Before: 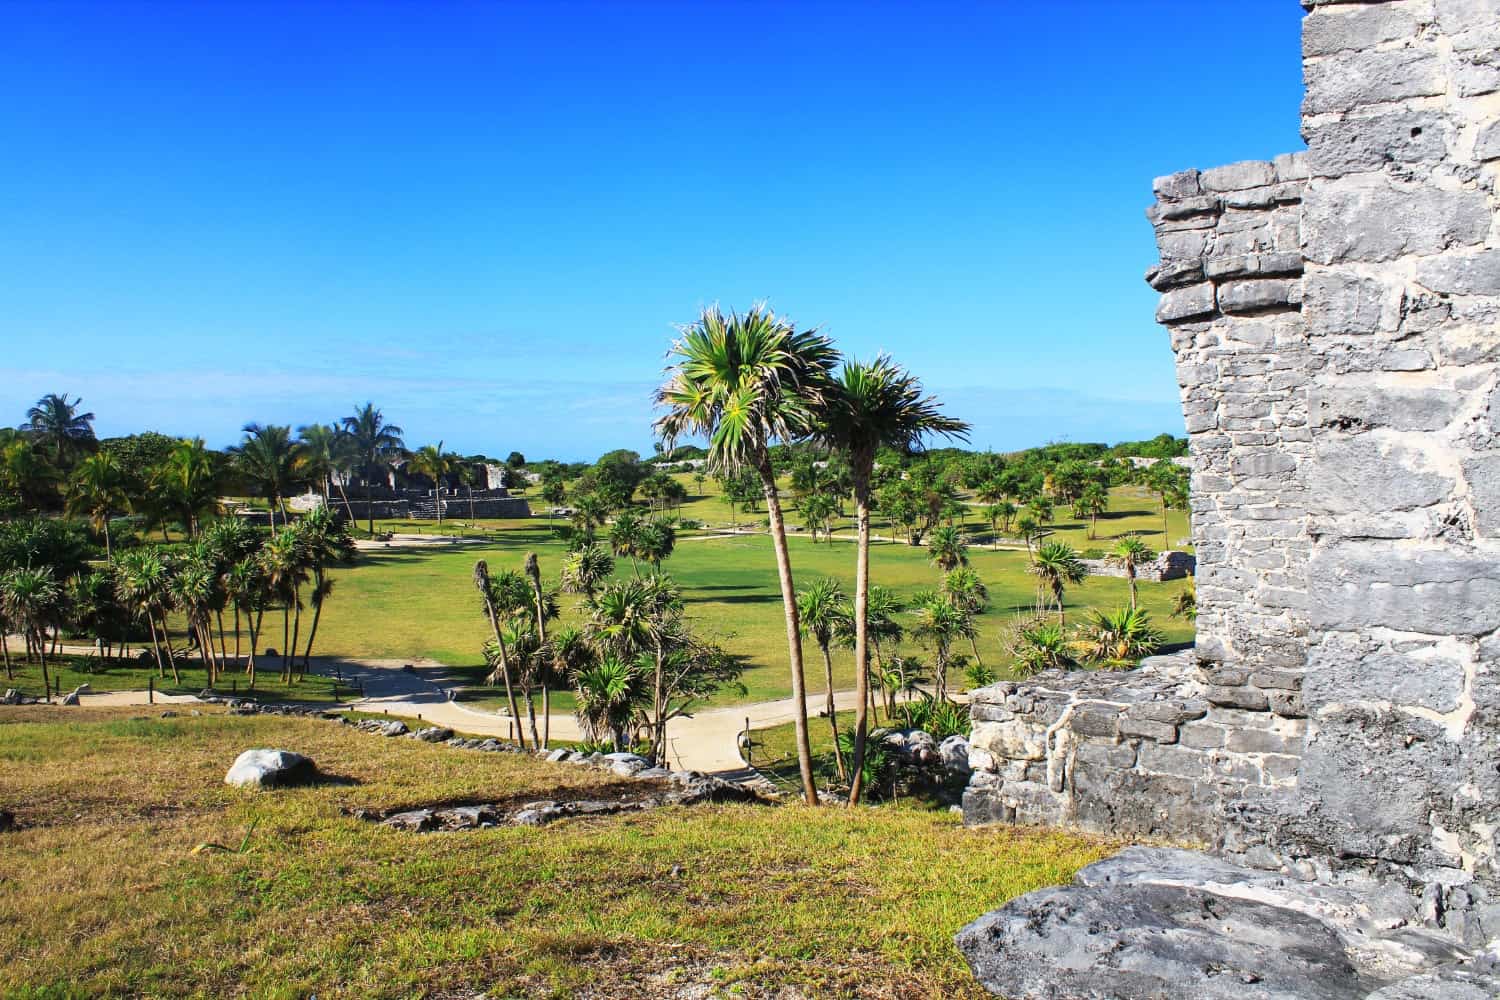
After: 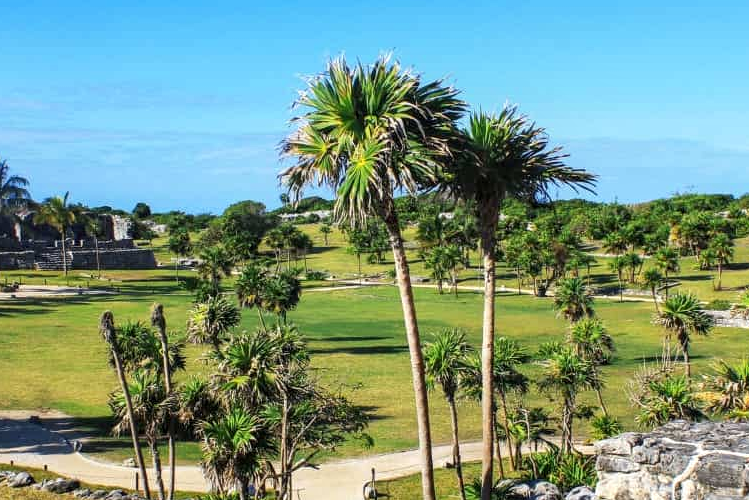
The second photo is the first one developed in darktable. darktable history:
crop: left 25%, top 25%, right 25%, bottom 25%
local contrast: on, module defaults
